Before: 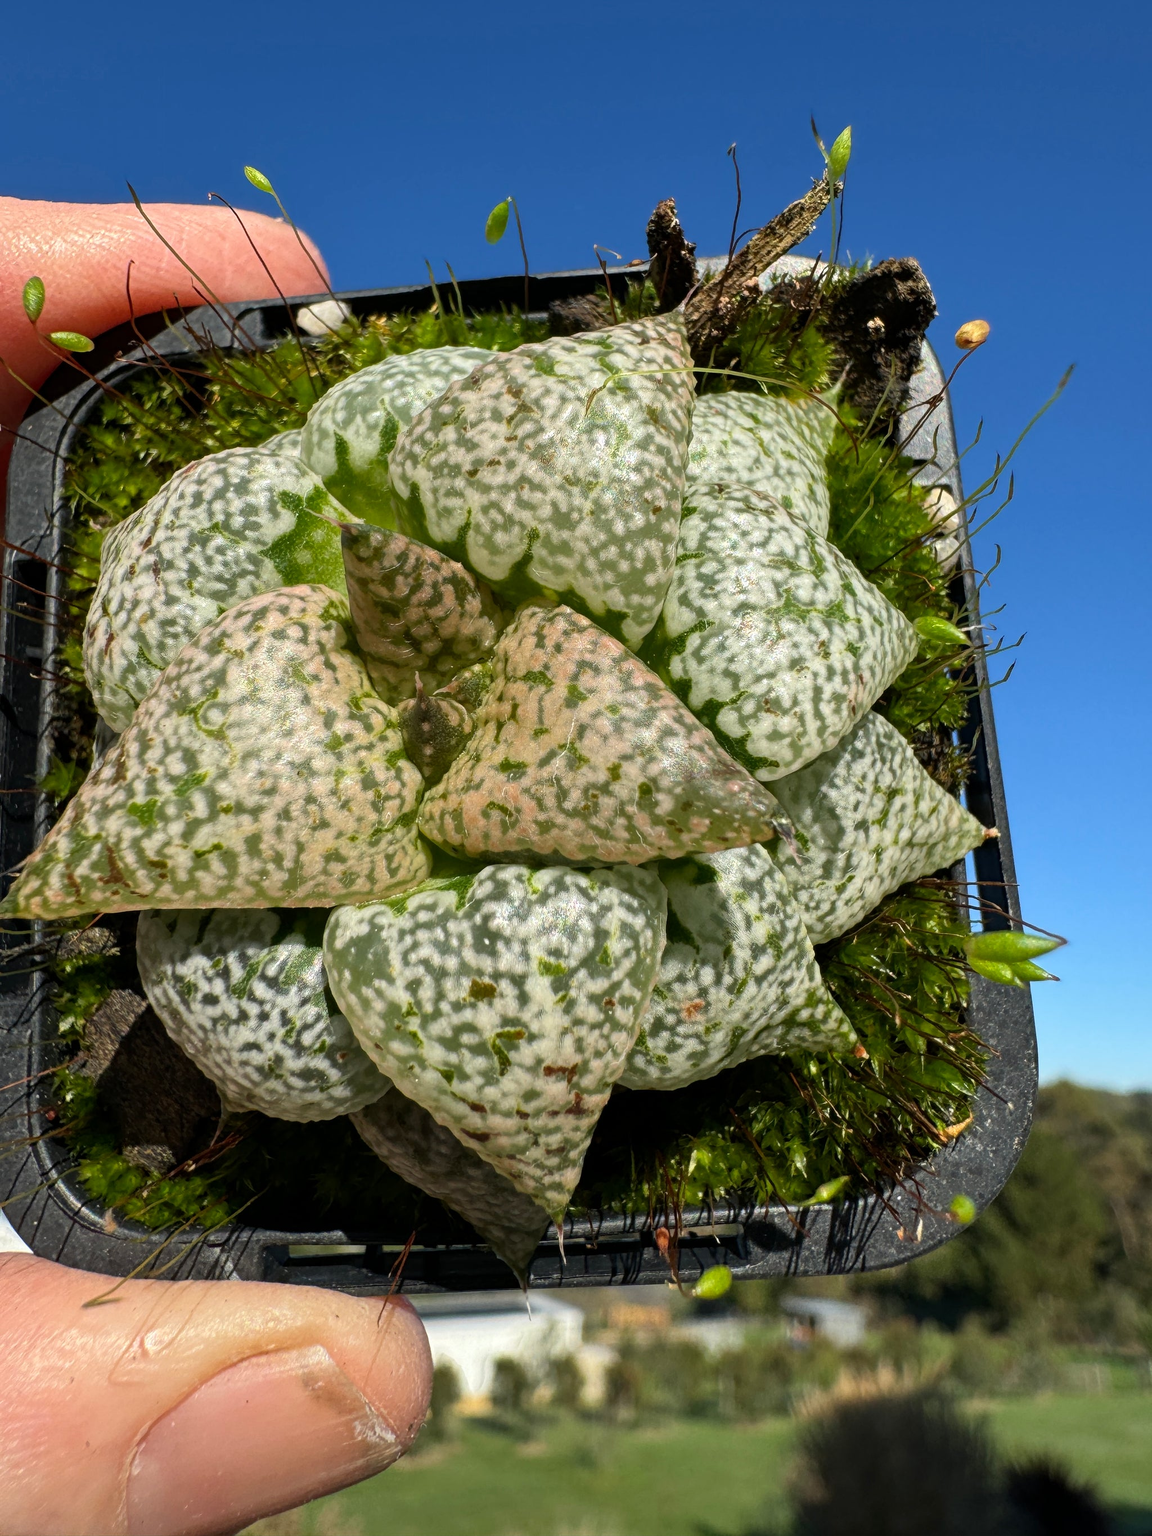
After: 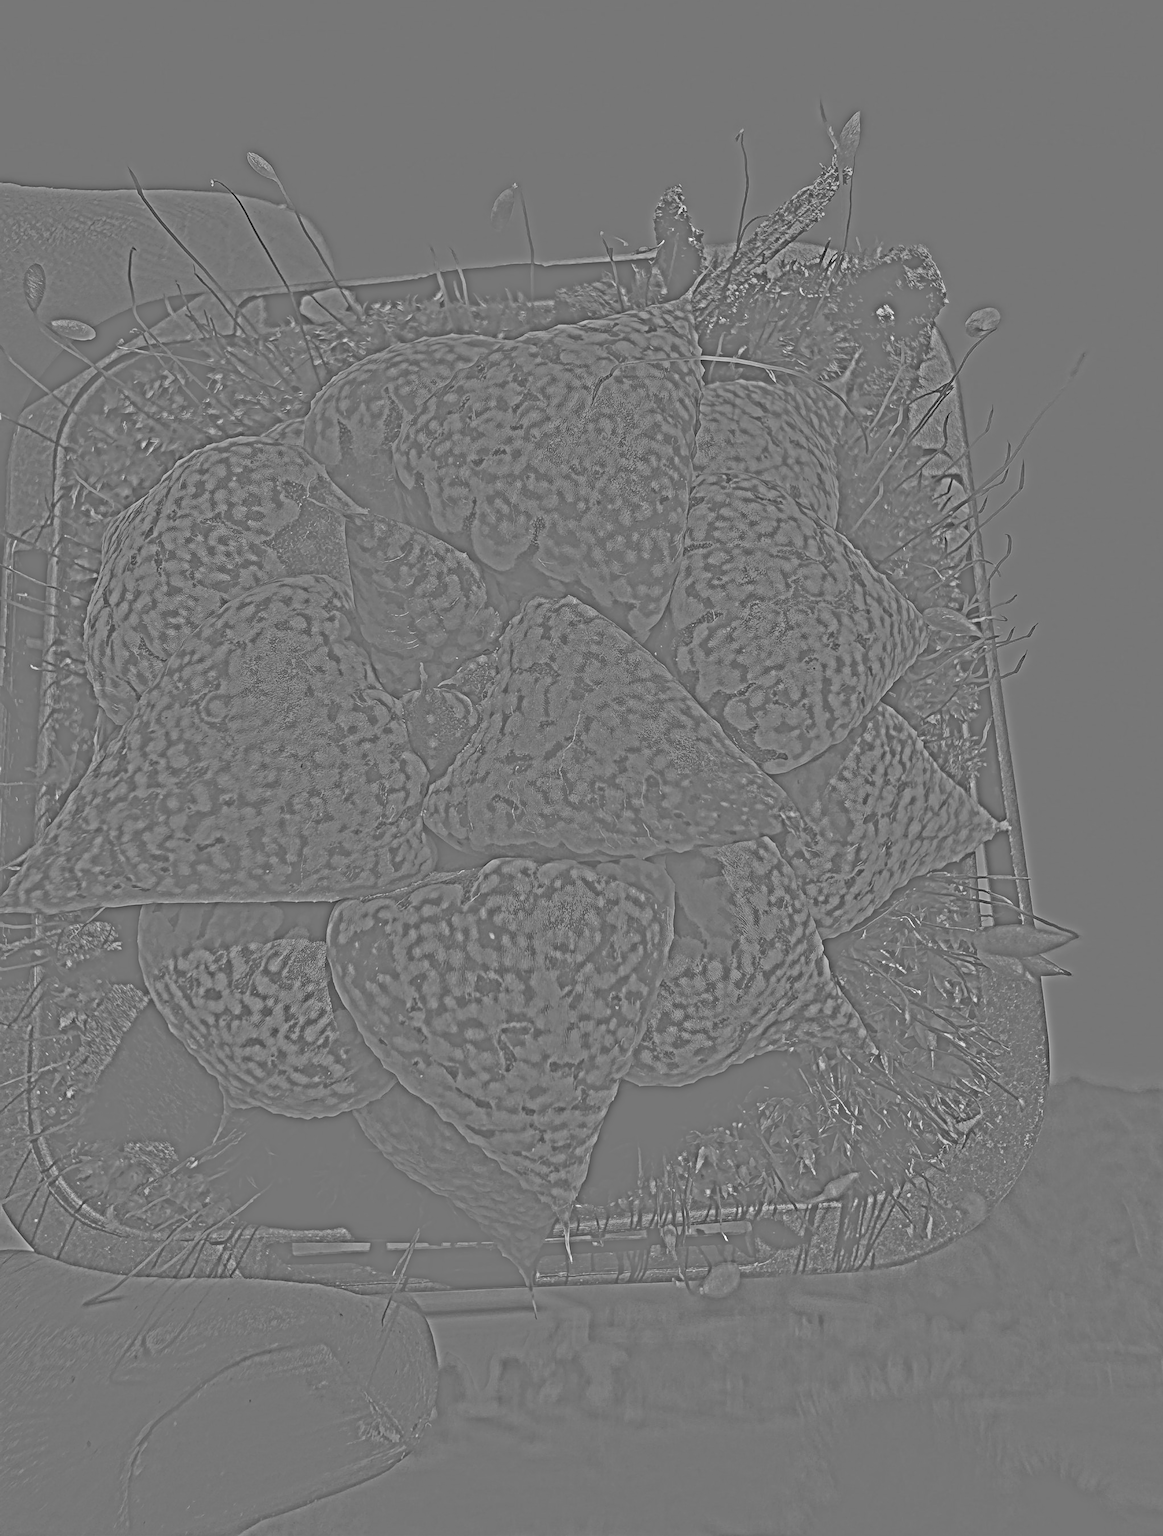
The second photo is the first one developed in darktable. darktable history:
crop: top 1.049%, right 0.001%
sharpen: on, module defaults
highpass: sharpness 25.84%, contrast boost 14.94%
